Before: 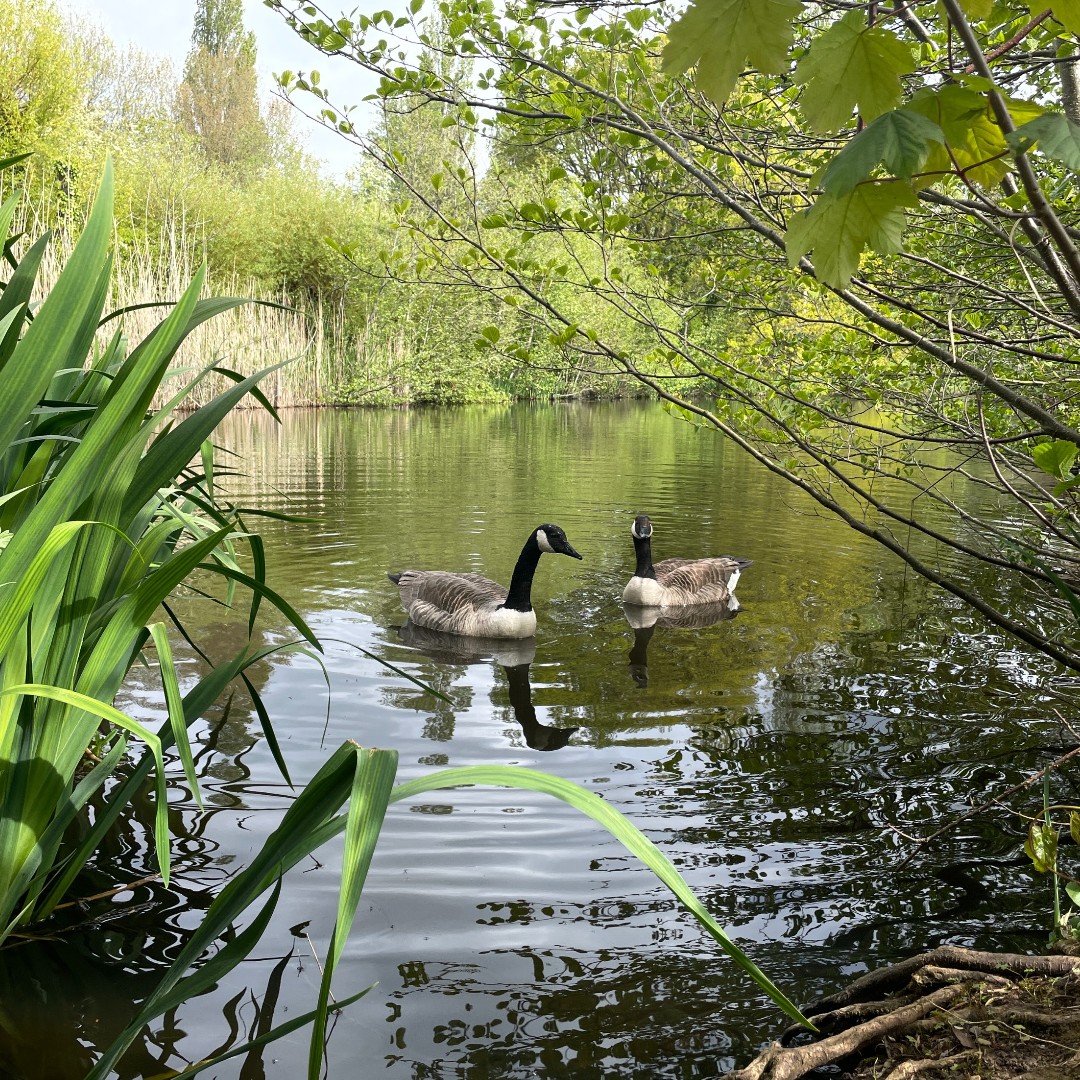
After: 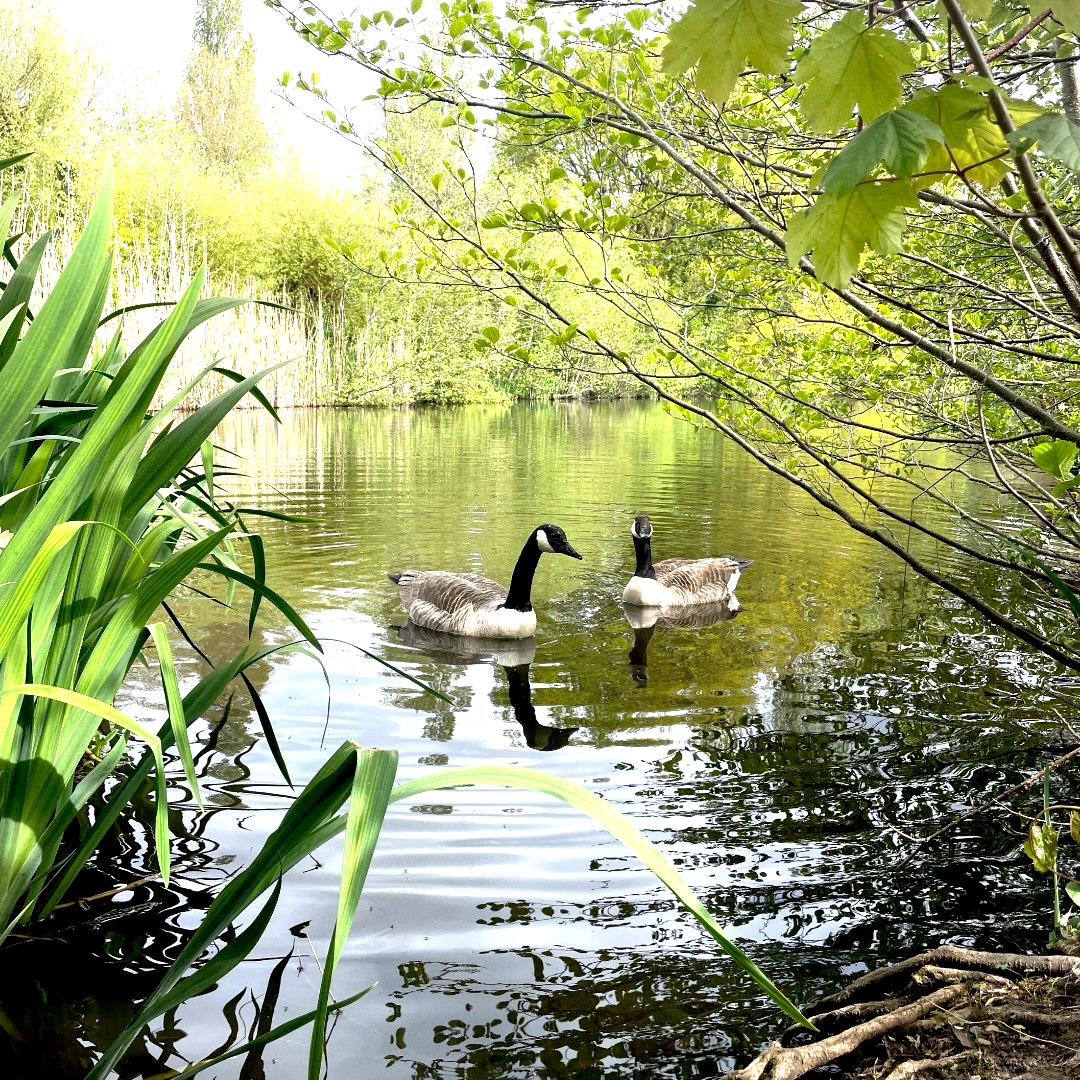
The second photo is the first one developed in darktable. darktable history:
exposure: black level correction 0.01, exposure 1 EV, compensate highlight preservation false
vignetting: fall-off start 99.79%, brightness -0.155
